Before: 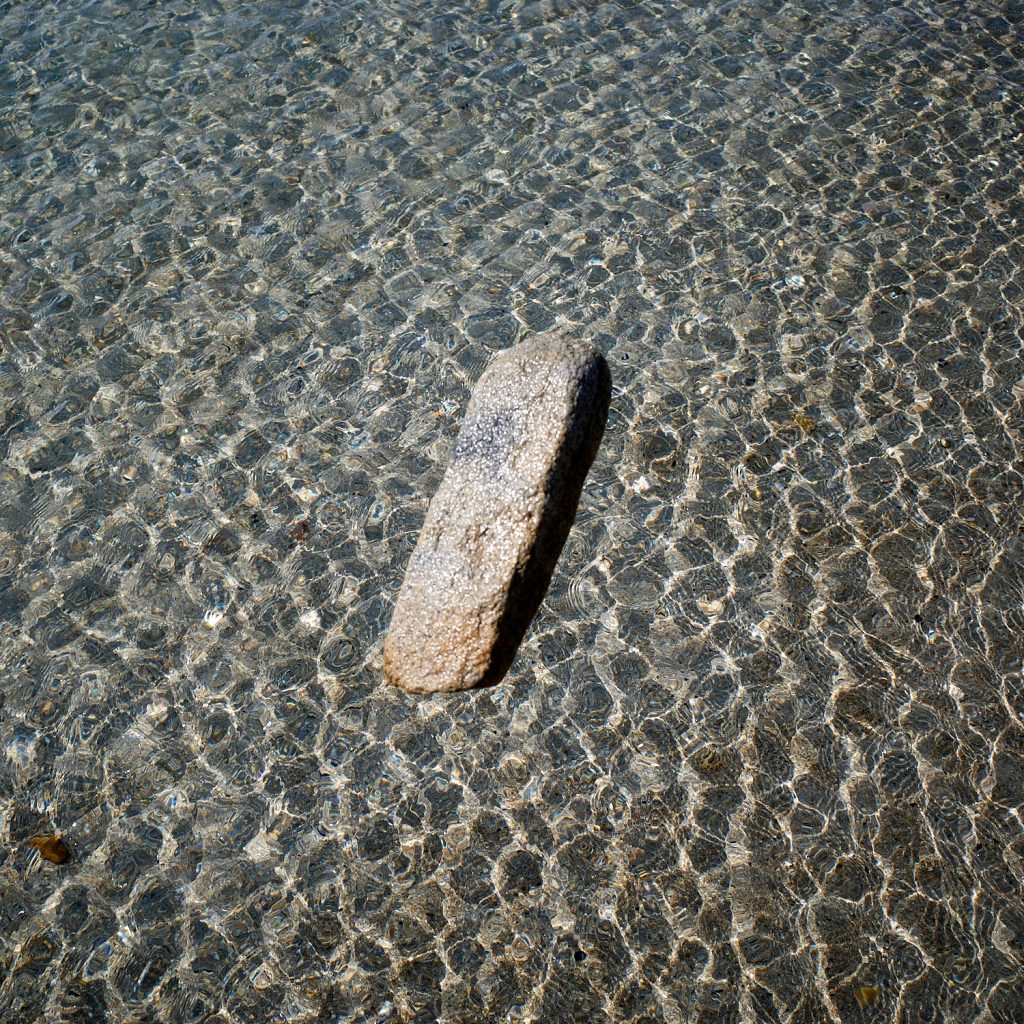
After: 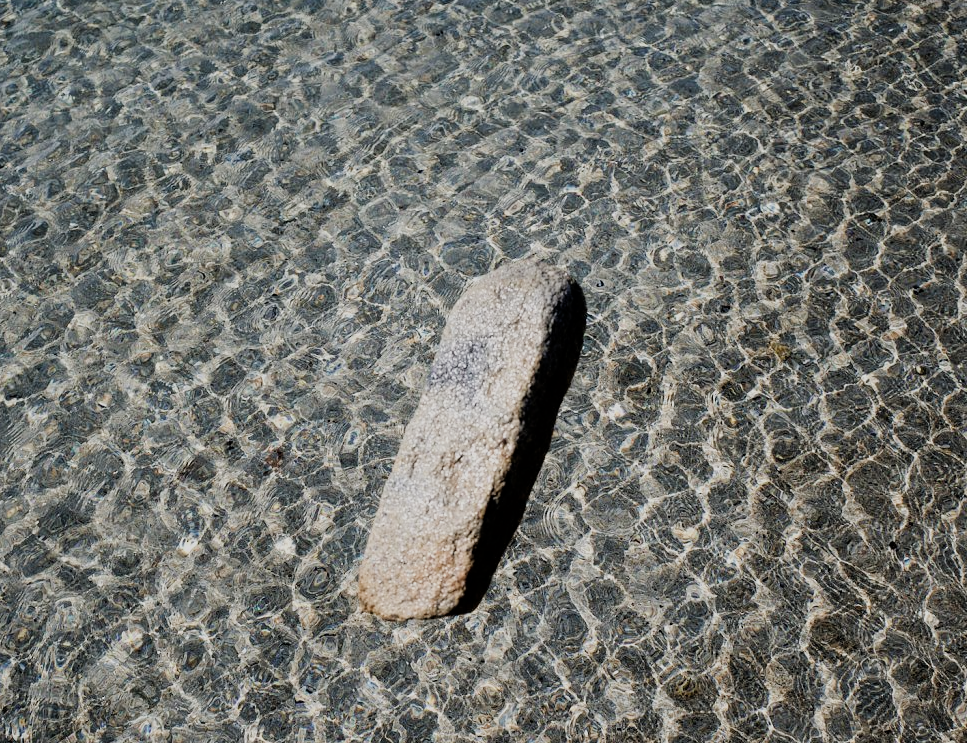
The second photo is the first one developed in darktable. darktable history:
contrast brightness saturation: contrast 0.061, brightness -0.009, saturation -0.247
filmic rgb: black relative exposure -7.11 EV, white relative exposure 5.35 EV, hardness 3.03
crop: left 2.51%, top 7.217%, right 3.031%, bottom 20.146%
exposure: black level correction 0, exposure 0.301 EV, compensate highlight preservation false
